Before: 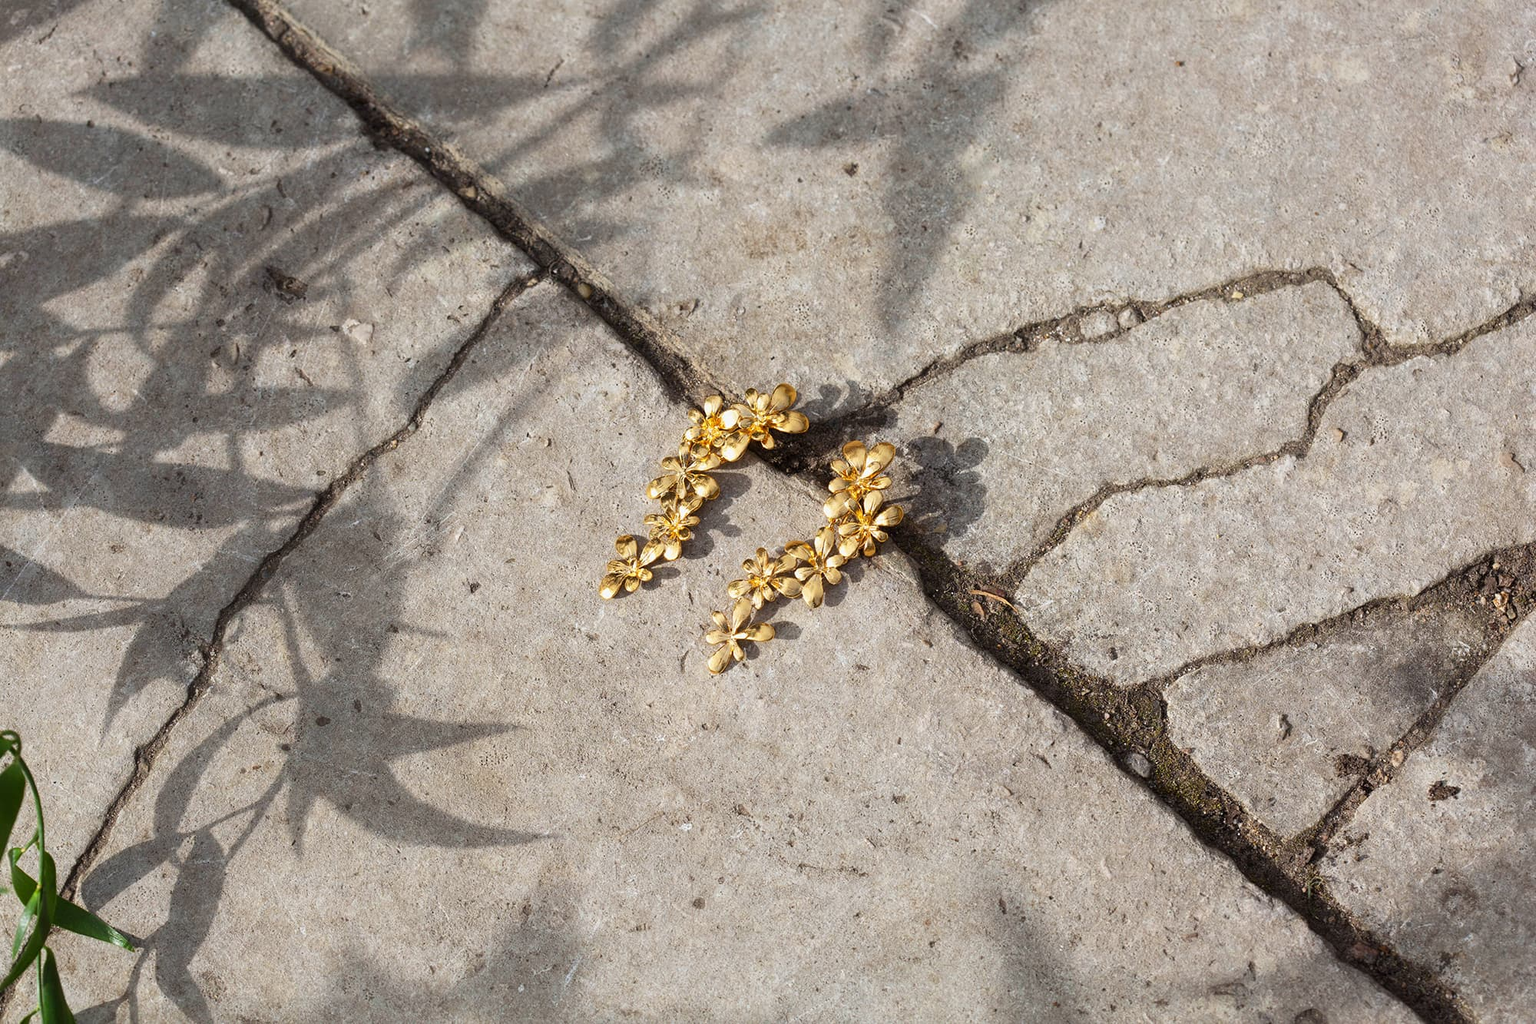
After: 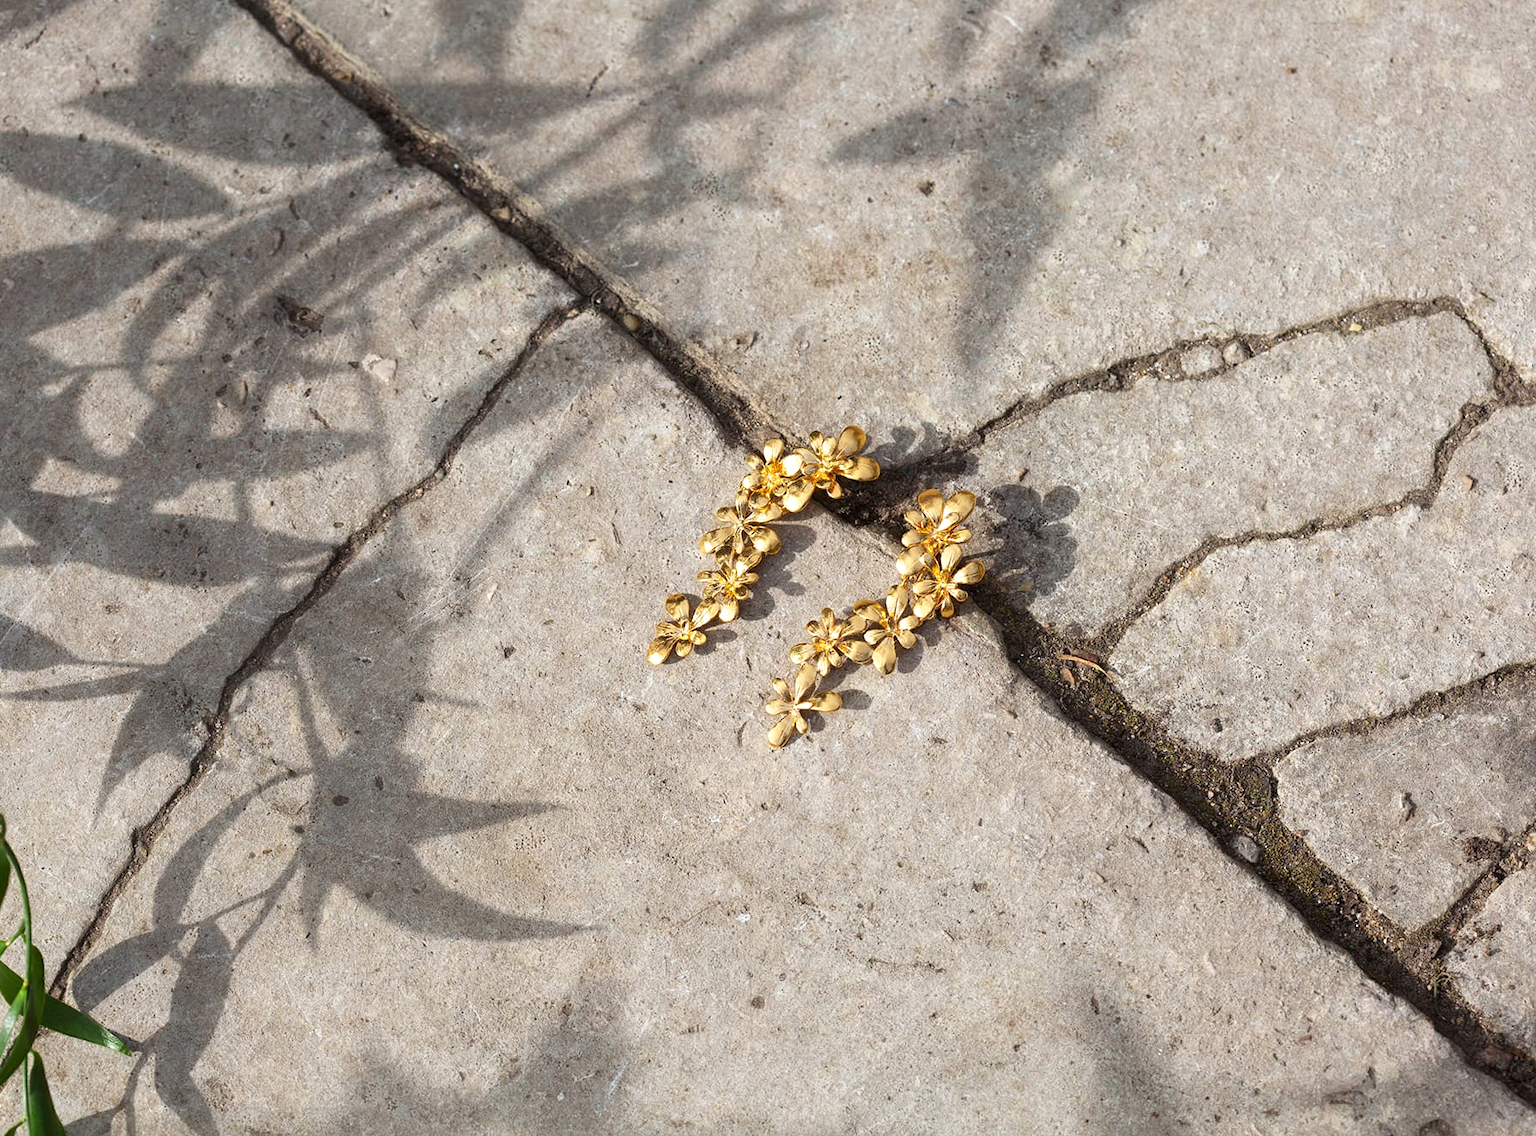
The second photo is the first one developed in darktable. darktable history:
crop and rotate: left 1.088%, right 8.807%
exposure: exposure 0.2 EV, compensate highlight preservation false
